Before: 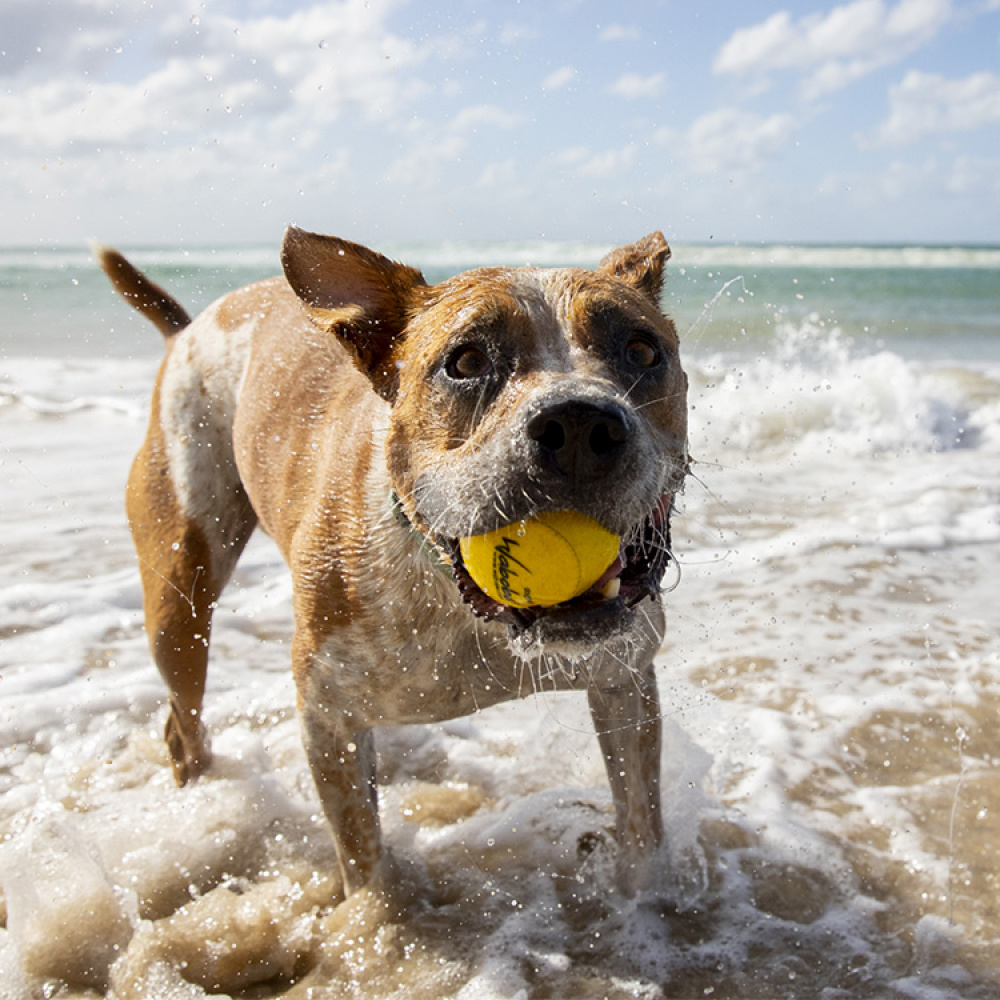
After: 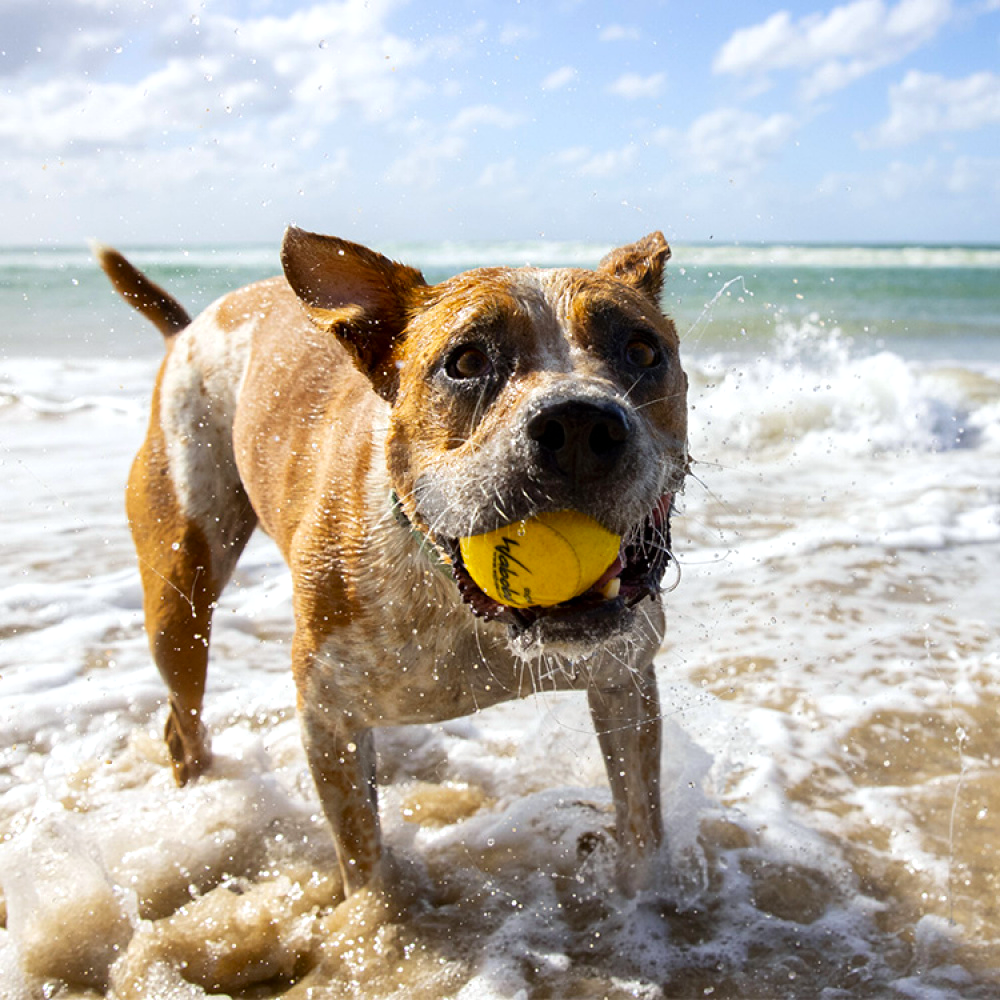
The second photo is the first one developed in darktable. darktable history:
white balance: red 0.988, blue 1.017
color balance rgb: saturation formula JzAzBz (2021)
contrast brightness saturation: saturation 0.18
color balance: contrast 8.5%, output saturation 105%
